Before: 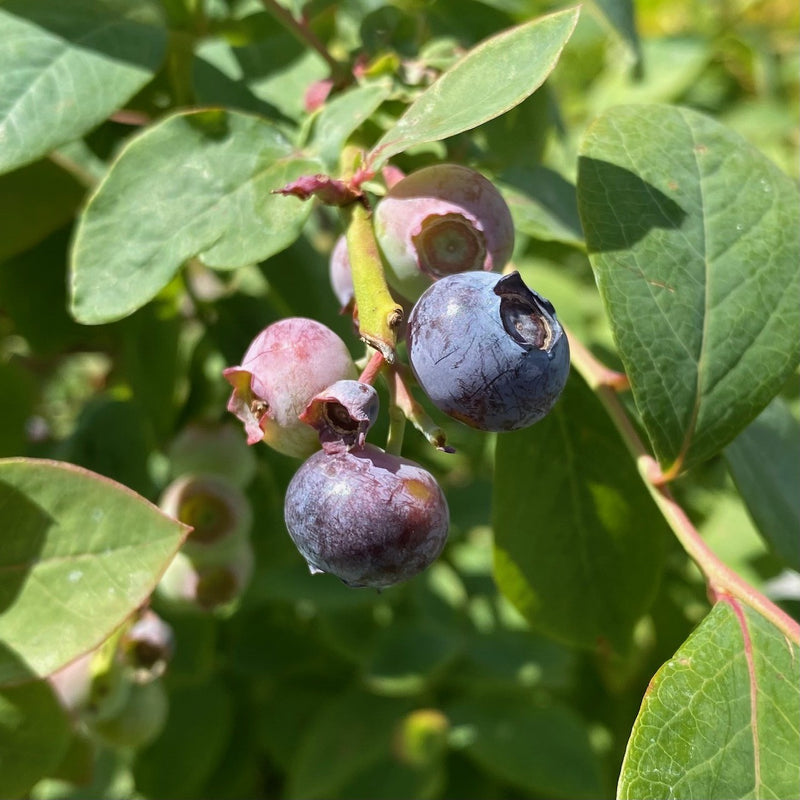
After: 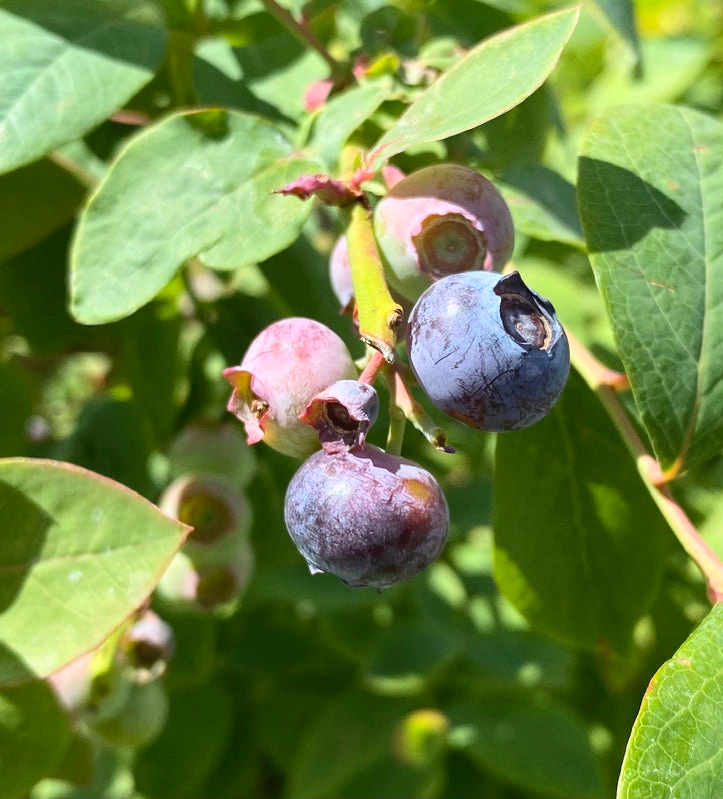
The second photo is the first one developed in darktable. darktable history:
crop: right 9.509%, bottom 0.031%
white balance: red 0.986, blue 1.01
contrast brightness saturation: contrast 0.2, brightness 0.16, saturation 0.22
